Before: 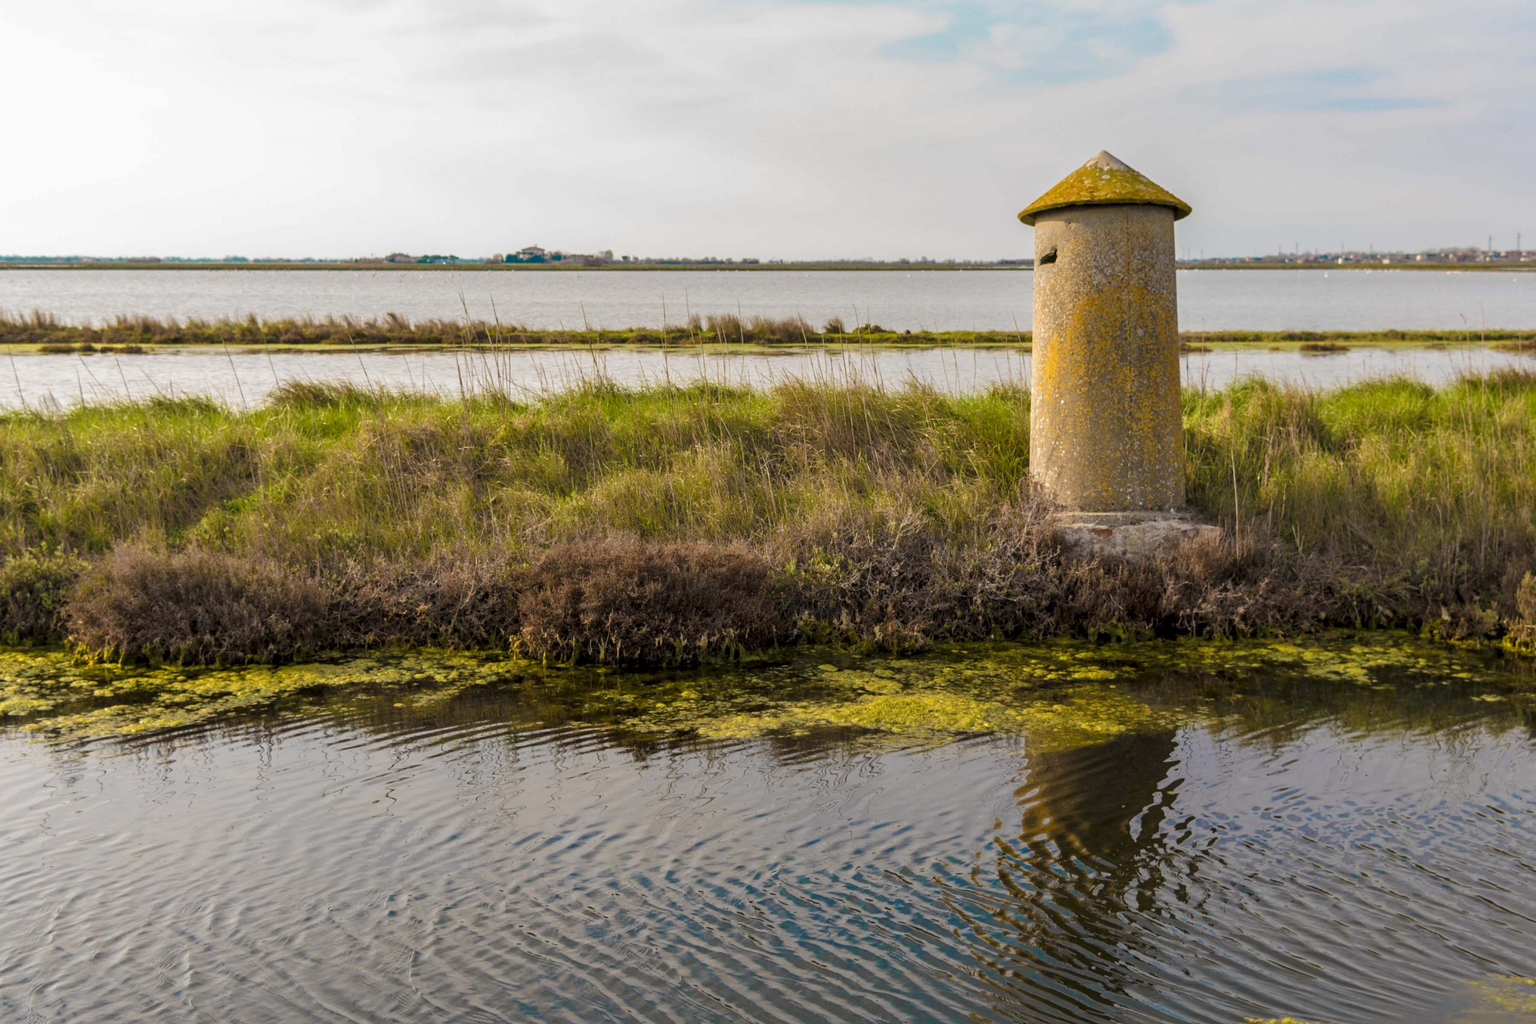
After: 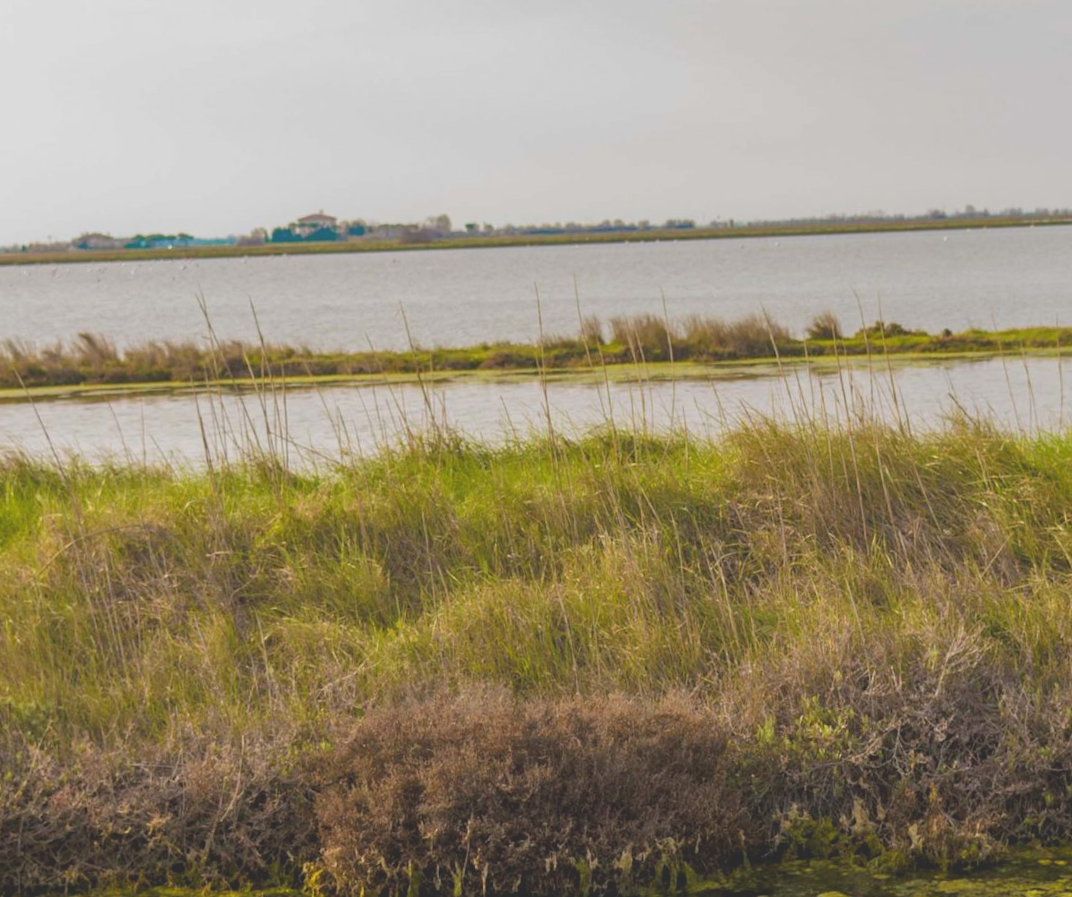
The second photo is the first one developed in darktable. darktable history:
crop: left 20.248%, top 10.86%, right 35.675%, bottom 34.321%
rotate and perspective: rotation -2.12°, lens shift (vertical) 0.009, lens shift (horizontal) -0.008, automatic cropping original format, crop left 0.036, crop right 0.964, crop top 0.05, crop bottom 0.959
tone curve: curves: ch0 [(0, 0.172) (1, 0.91)], color space Lab, independent channels, preserve colors none
